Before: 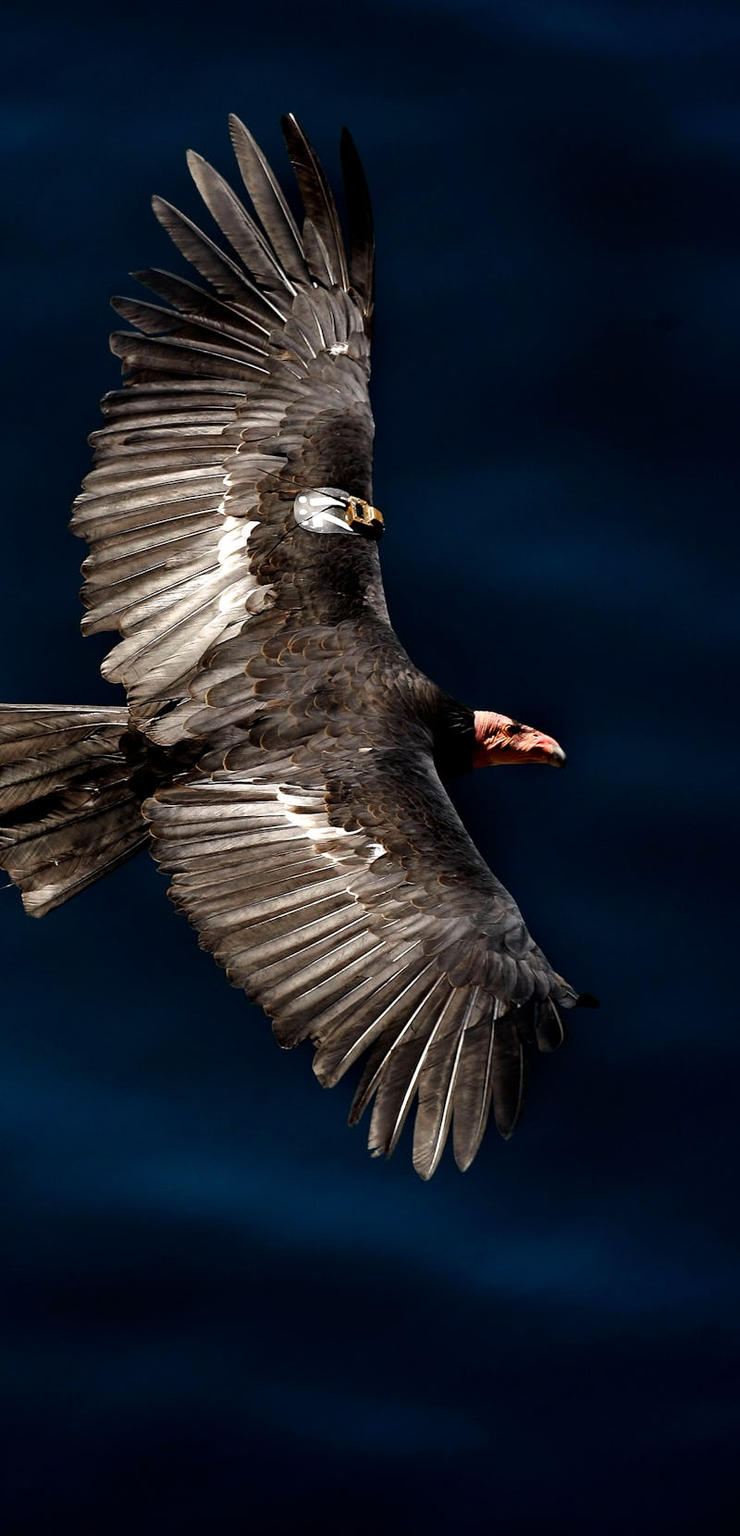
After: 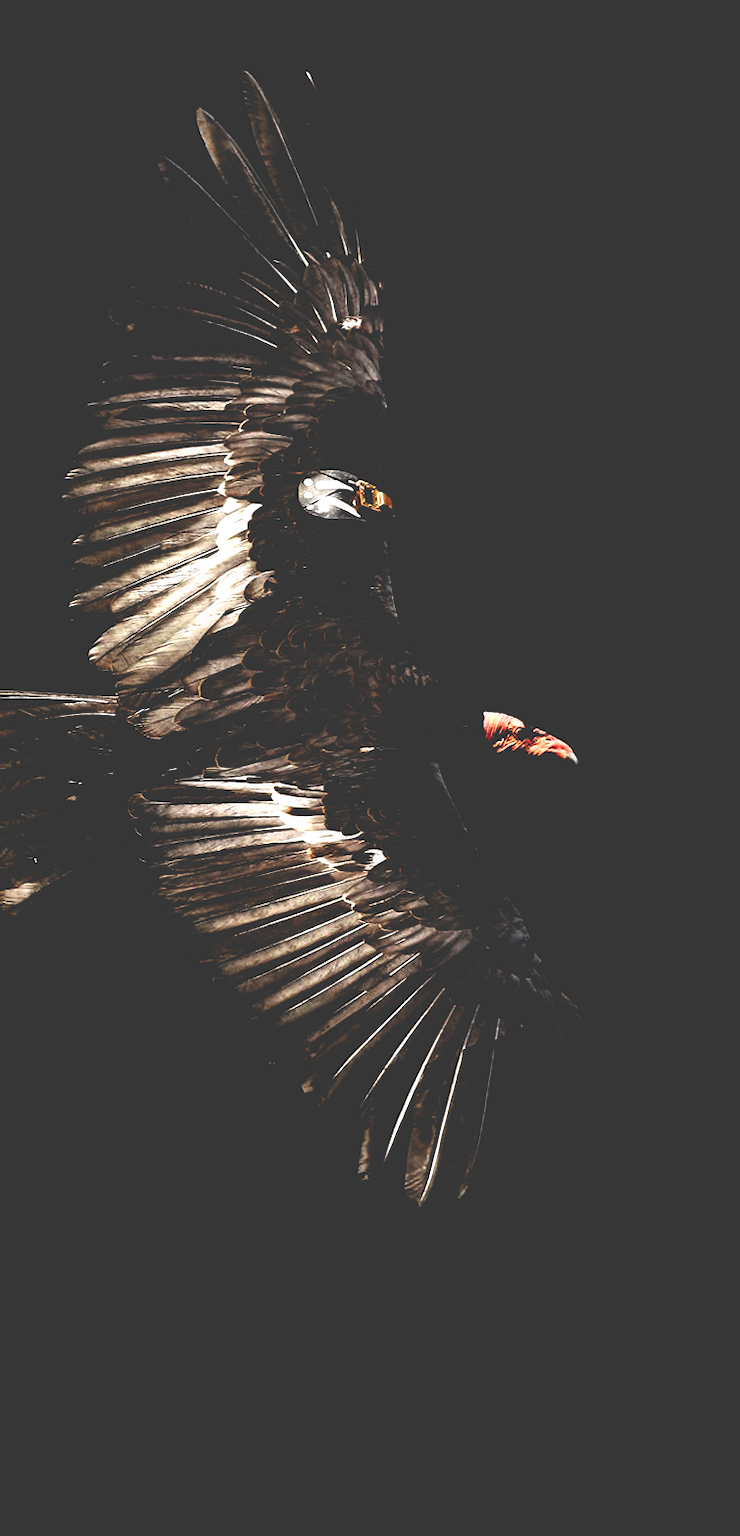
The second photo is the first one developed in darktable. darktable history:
crop and rotate: angle -1.69°
base curve: curves: ch0 [(0, 0.036) (0.083, 0.04) (0.804, 1)], preserve colors none
rgb levels: levels [[0.029, 0.461, 0.922], [0, 0.5, 1], [0, 0.5, 1]]
